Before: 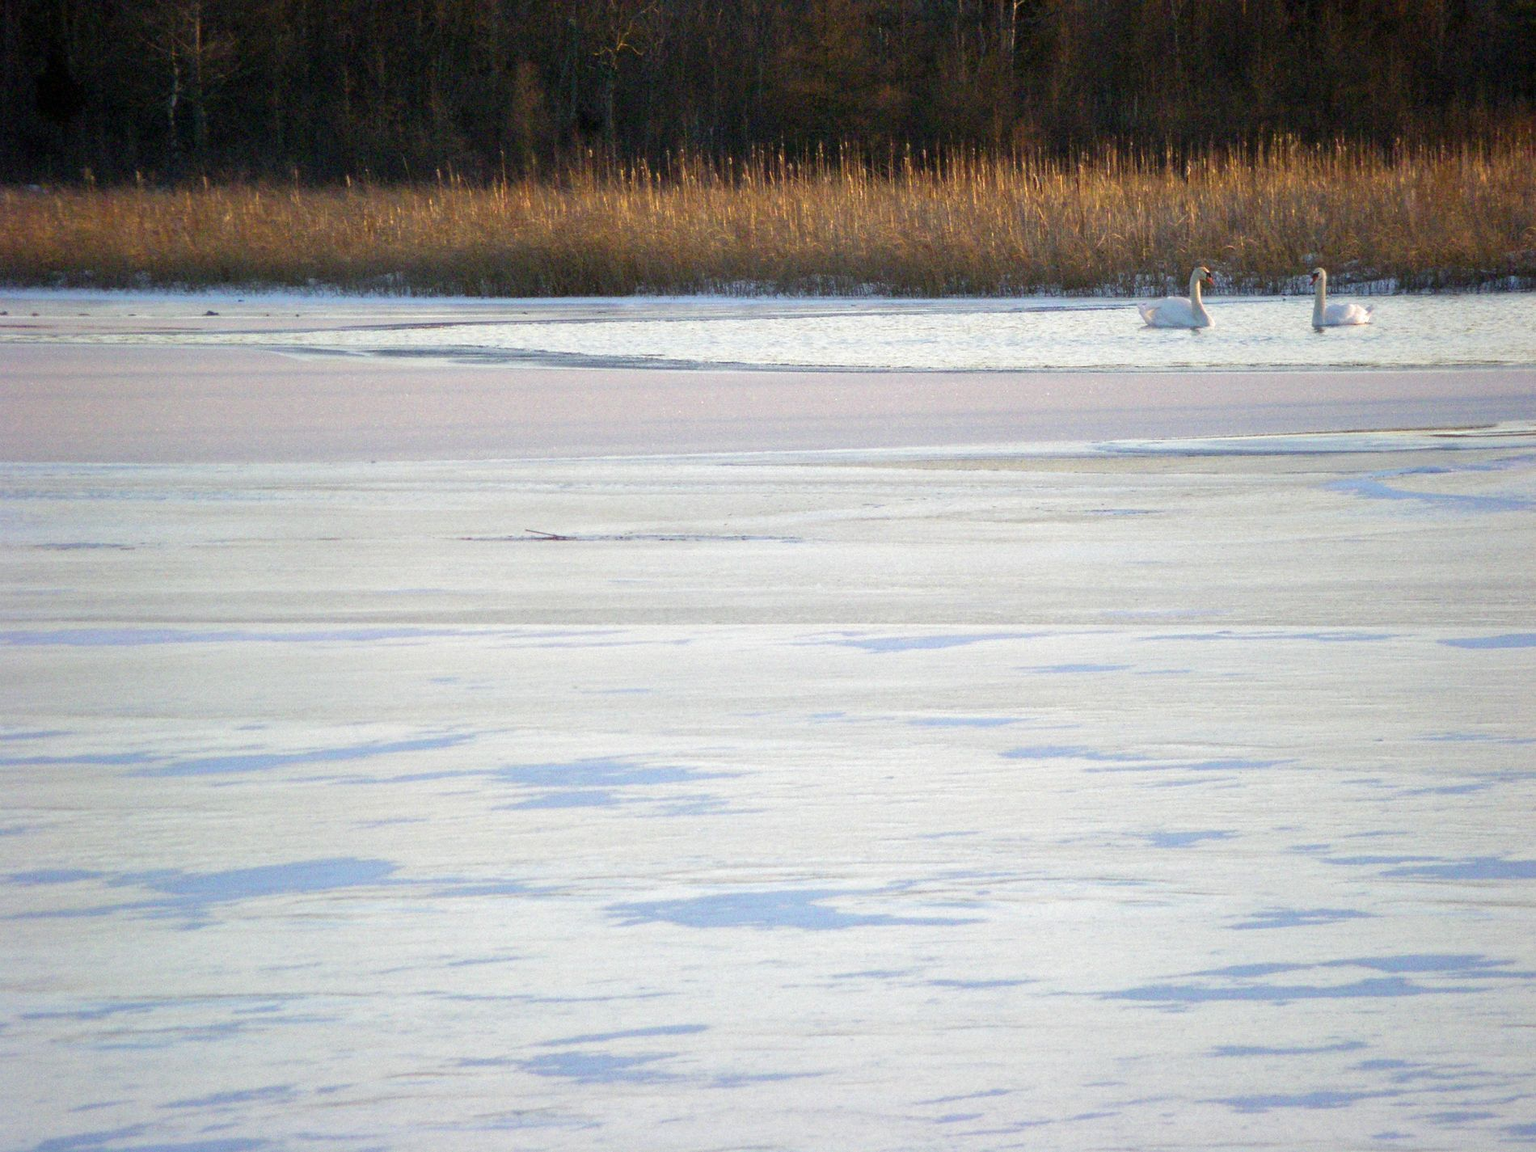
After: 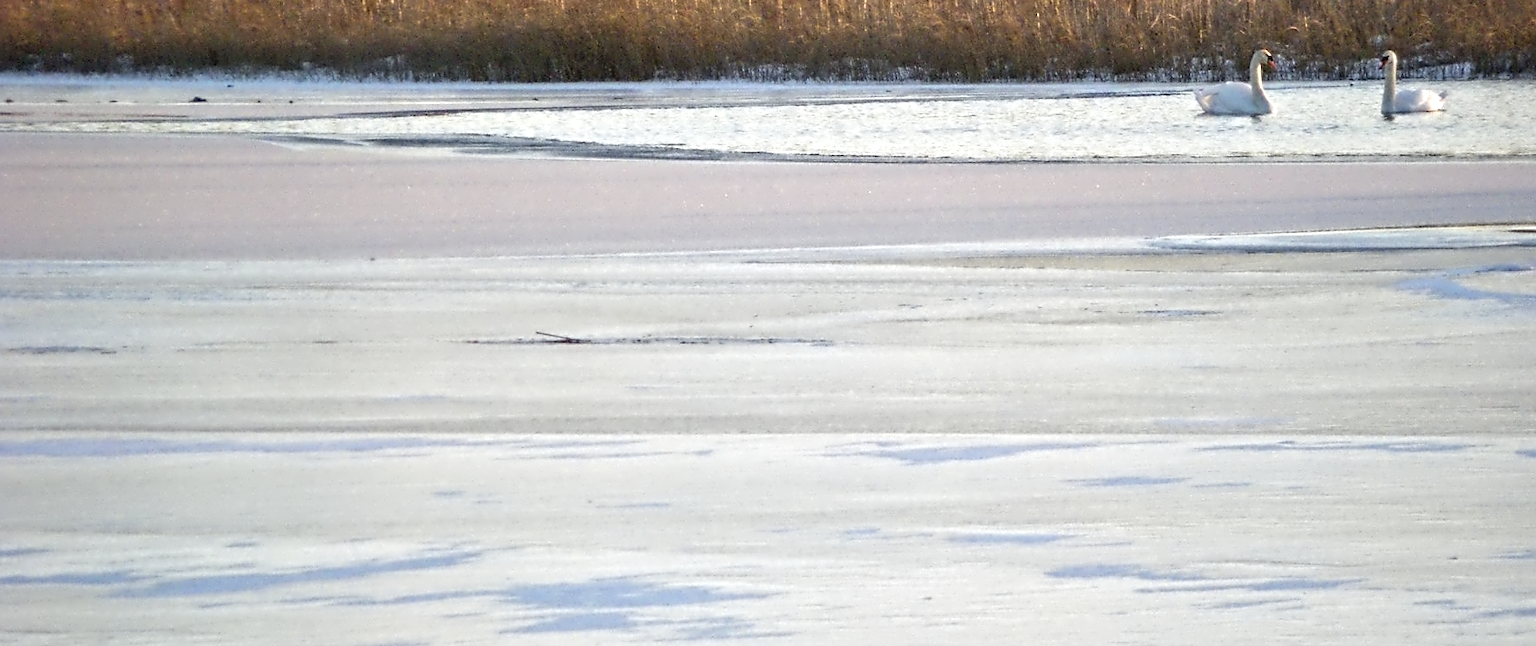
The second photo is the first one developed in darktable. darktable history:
crop: left 1.744%, top 19.225%, right 5.069%, bottom 28.357%
contrast equalizer: octaves 7, y [[0.5, 0.542, 0.583, 0.625, 0.667, 0.708], [0.5 ×6], [0.5 ×6], [0, 0.033, 0.067, 0.1, 0.133, 0.167], [0, 0.05, 0.1, 0.15, 0.2, 0.25]]
exposure: exposure 0.081 EV, compensate highlight preservation false
